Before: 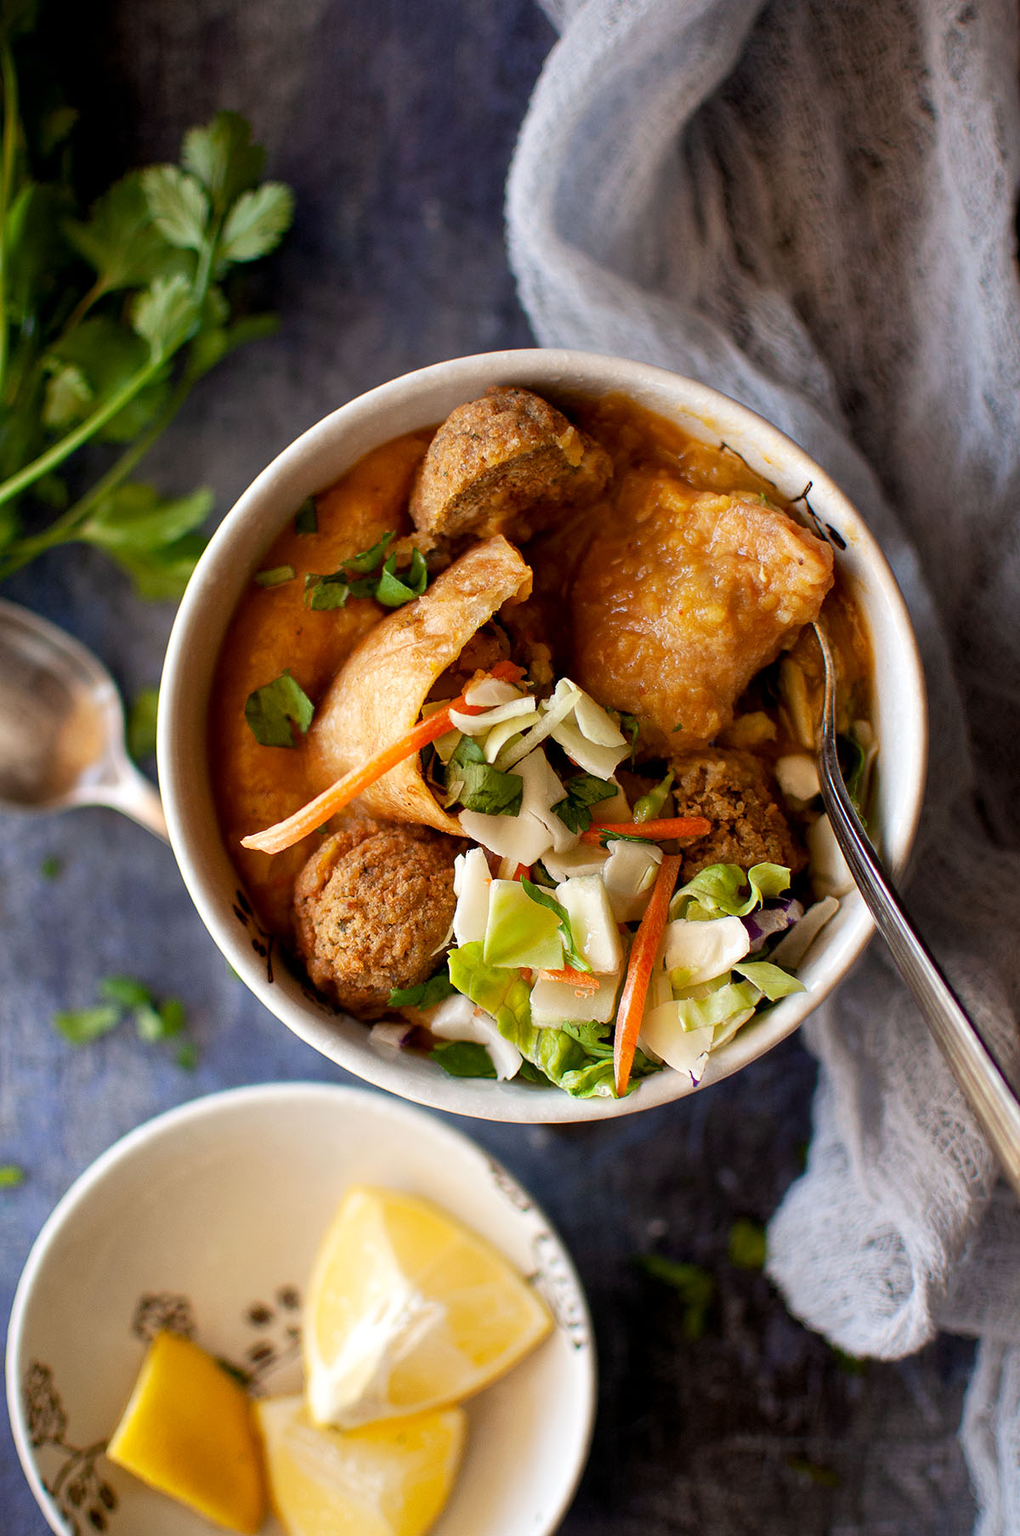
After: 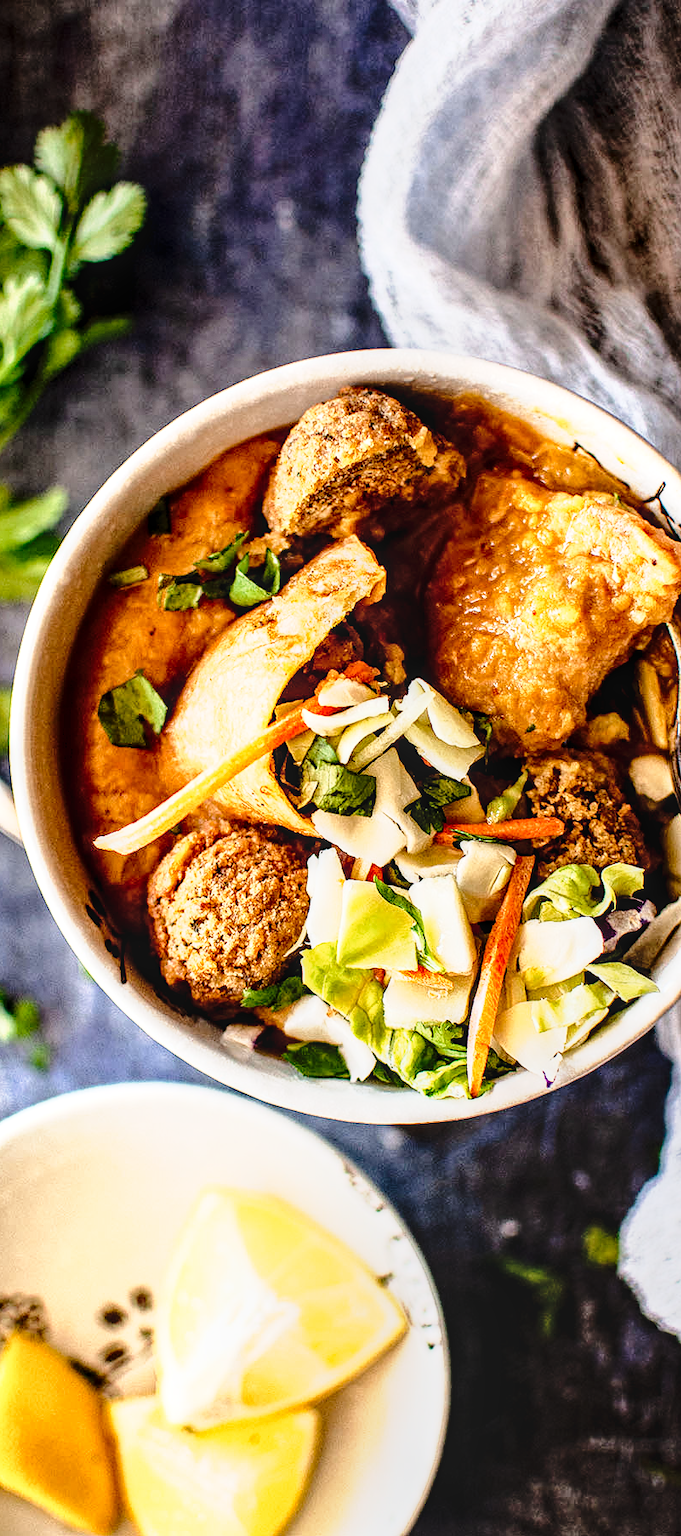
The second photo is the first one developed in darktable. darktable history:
tone curve: curves: ch0 [(0, 0.013) (0.129, 0.1) (0.327, 0.382) (0.489, 0.573) (0.66, 0.748) (0.858, 0.926) (1, 0.977)]; ch1 [(0, 0) (0.353, 0.344) (0.45, 0.46) (0.498, 0.495) (0.521, 0.506) (0.563, 0.559) (0.592, 0.585) (0.657, 0.655) (1, 1)]; ch2 [(0, 0) (0.333, 0.346) (0.375, 0.375) (0.427, 0.44) (0.5, 0.501) (0.505, 0.499) (0.528, 0.533) (0.579, 0.61) (0.612, 0.644) (0.66, 0.715) (1, 1)], preserve colors none
base curve: curves: ch0 [(0, 0) (0.028, 0.03) (0.121, 0.232) (0.46, 0.748) (0.859, 0.968) (1, 1)]
crop and rotate: left 14.437%, right 18.773%
contrast equalizer: y [[0.506, 0.531, 0.562, 0.606, 0.638, 0.669], [0.5 ×6], [0.5 ×6], [0 ×6], [0 ×6]]
local contrast: on, module defaults
tone equalizer: -8 EV 0 EV, -7 EV -0.002 EV, -6 EV 0.004 EV, -5 EV -0.034 EV, -4 EV -0.142 EV, -3 EV -0.17 EV, -2 EV 0.216 EV, -1 EV 0.722 EV, +0 EV 0.468 EV, edges refinement/feathering 500, mask exposure compensation -1.57 EV, preserve details no
